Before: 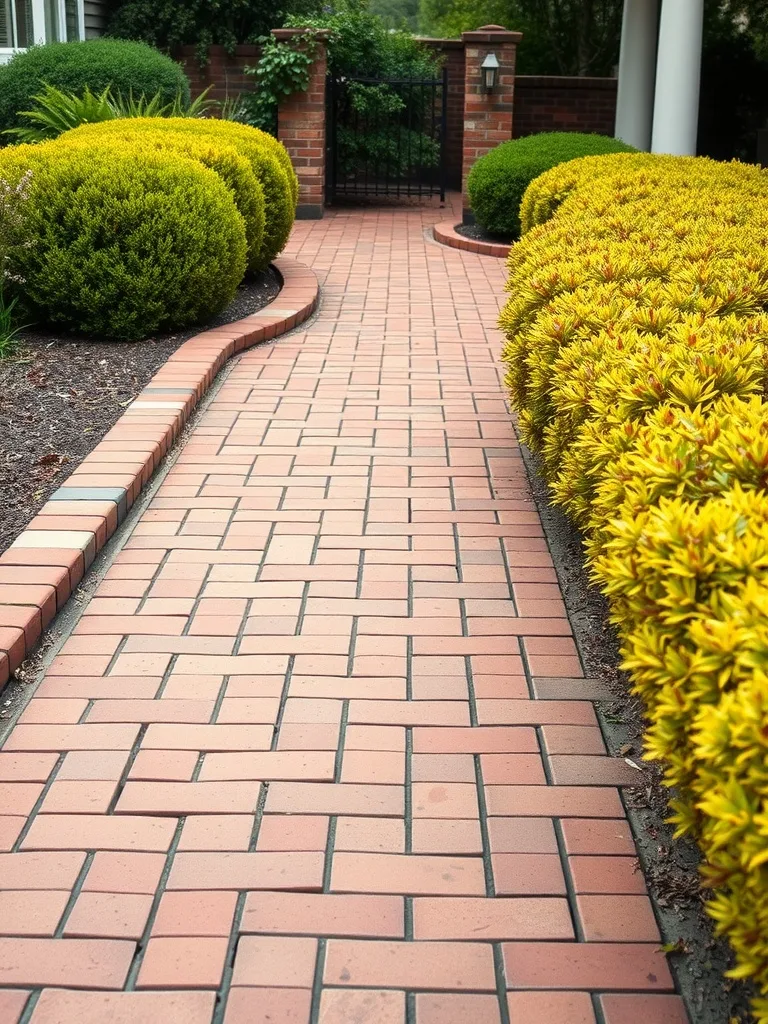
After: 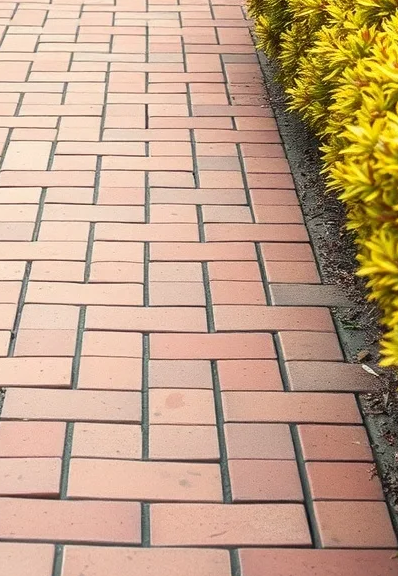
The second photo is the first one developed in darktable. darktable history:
crop: left 34.317%, top 38.539%, right 13.814%, bottom 5.122%
